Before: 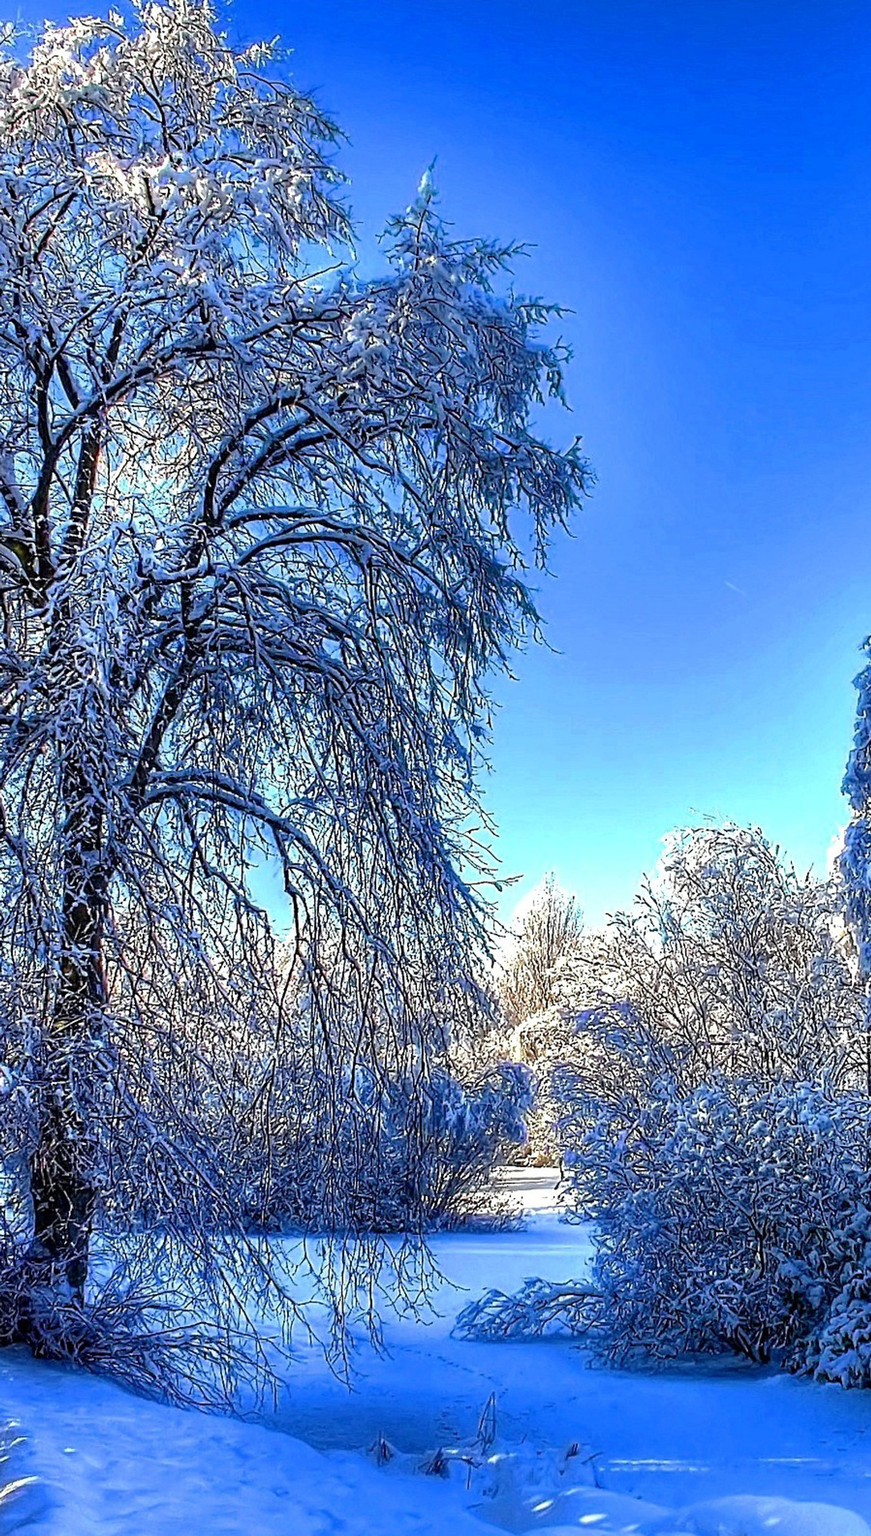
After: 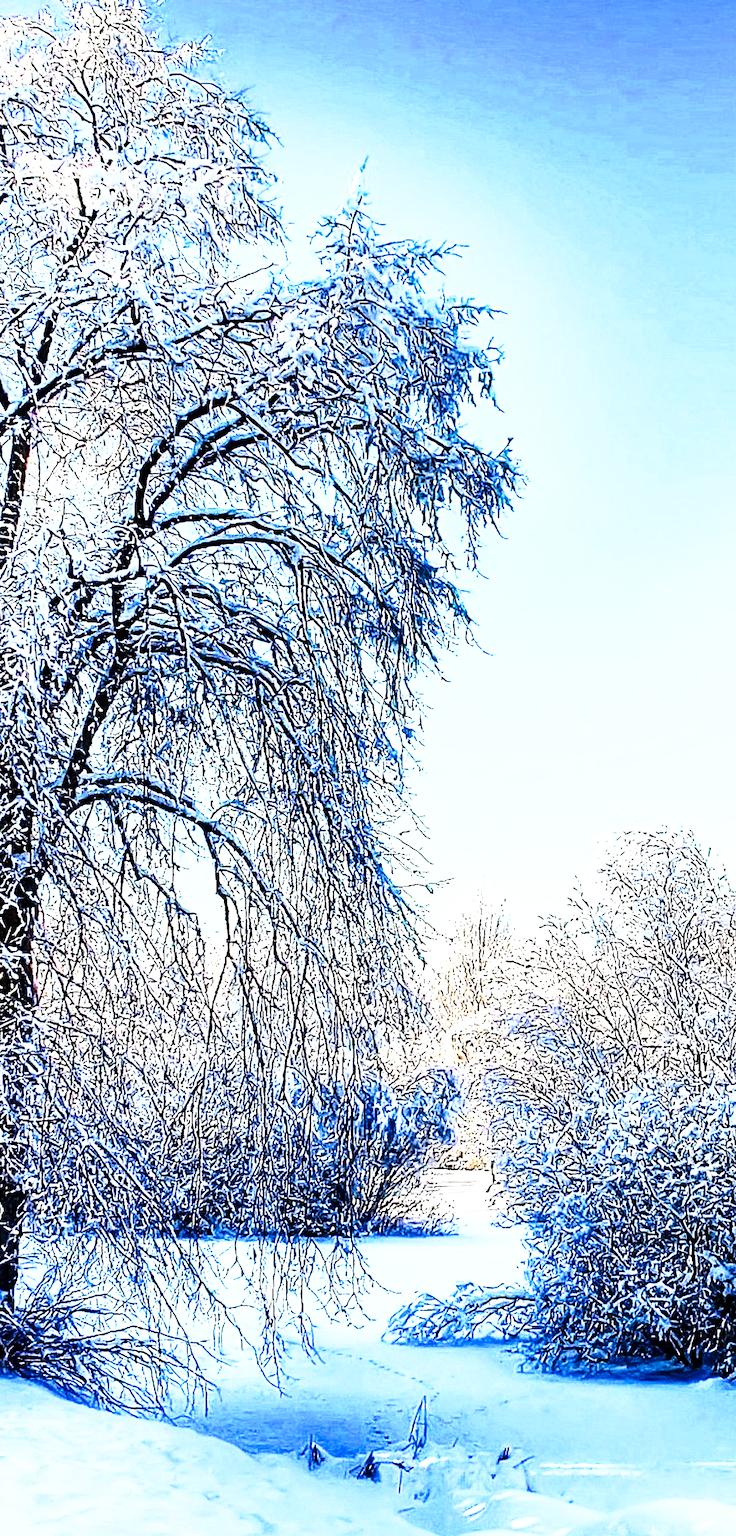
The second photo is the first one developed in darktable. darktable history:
crop: left 8.026%, right 7.374%
rgb curve: curves: ch0 [(0, 0) (0.21, 0.15) (0.24, 0.21) (0.5, 0.75) (0.75, 0.96) (0.89, 0.99) (1, 1)]; ch1 [(0, 0.02) (0.21, 0.13) (0.25, 0.2) (0.5, 0.67) (0.75, 0.9) (0.89, 0.97) (1, 1)]; ch2 [(0, 0.02) (0.21, 0.13) (0.25, 0.2) (0.5, 0.67) (0.75, 0.9) (0.89, 0.97) (1, 1)], compensate middle gray true
base curve: curves: ch0 [(0, 0) (0.026, 0.03) (0.109, 0.232) (0.351, 0.748) (0.669, 0.968) (1, 1)], preserve colors none
